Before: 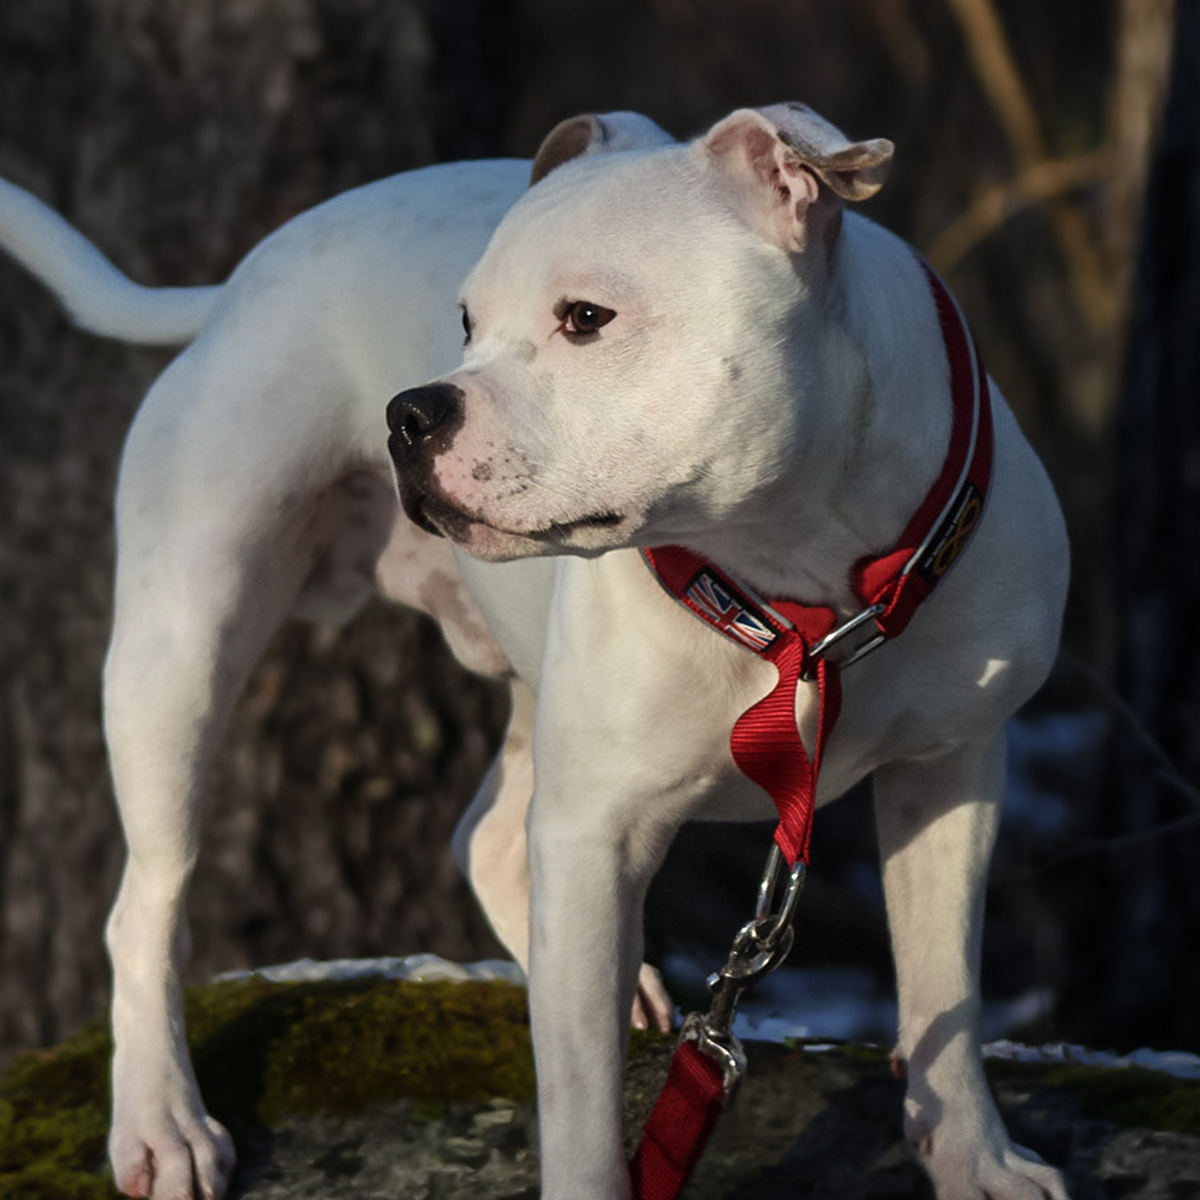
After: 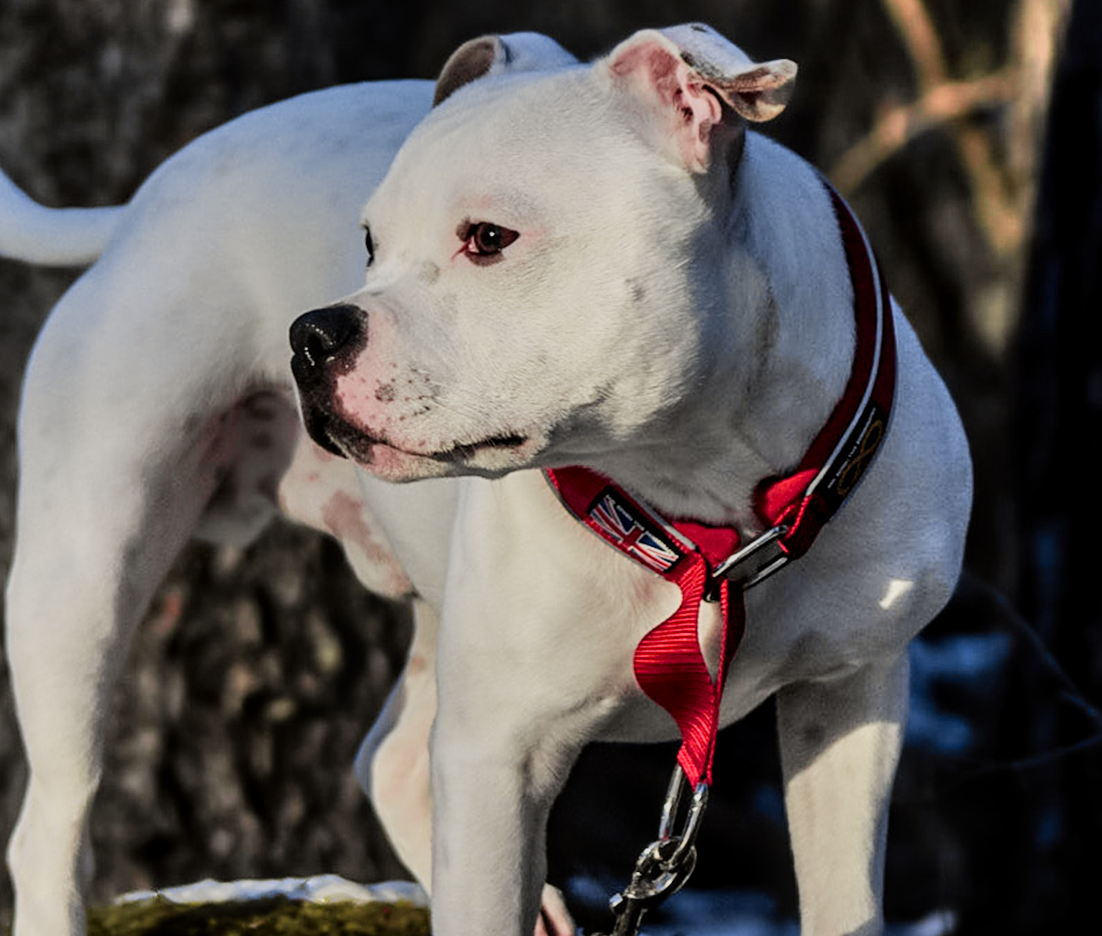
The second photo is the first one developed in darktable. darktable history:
exposure: exposure 0.61 EV, compensate exposure bias true, compensate highlight preservation false
shadows and highlights: low approximation 0.01, soften with gaussian
sharpen: amount 0.212
filmic rgb: black relative exposure -7.65 EV, white relative exposure 4.56 EV, hardness 3.61
crop: left 8.123%, top 6.596%, bottom 15.337%
local contrast: on, module defaults
tone curve: curves: ch0 [(0, 0) (0.087, 0.054) (0.281, 0.245) (0.532, 0.514) (0.835, 0.818) (0.994, 0.955)]; ch1 [(0, 0) (0.27, 0.195) (0.406, 0.435) (0.452, 0.474) (0.495, 0.5) (0.514, 0.508) (0.537, 0.556) (0.654, 0.689) (1, 1)]; ch2 [(0, 0) (0.269, 0.299) (0.459, 0.441) (0.498, 0.499) (0.523, 0.52) (0.551, 0.549) (0.633, 0.625) (0.659, 0.681) (0.718, 0.764) (1, 1)], color space Lab, independent channels, preserve colors none
